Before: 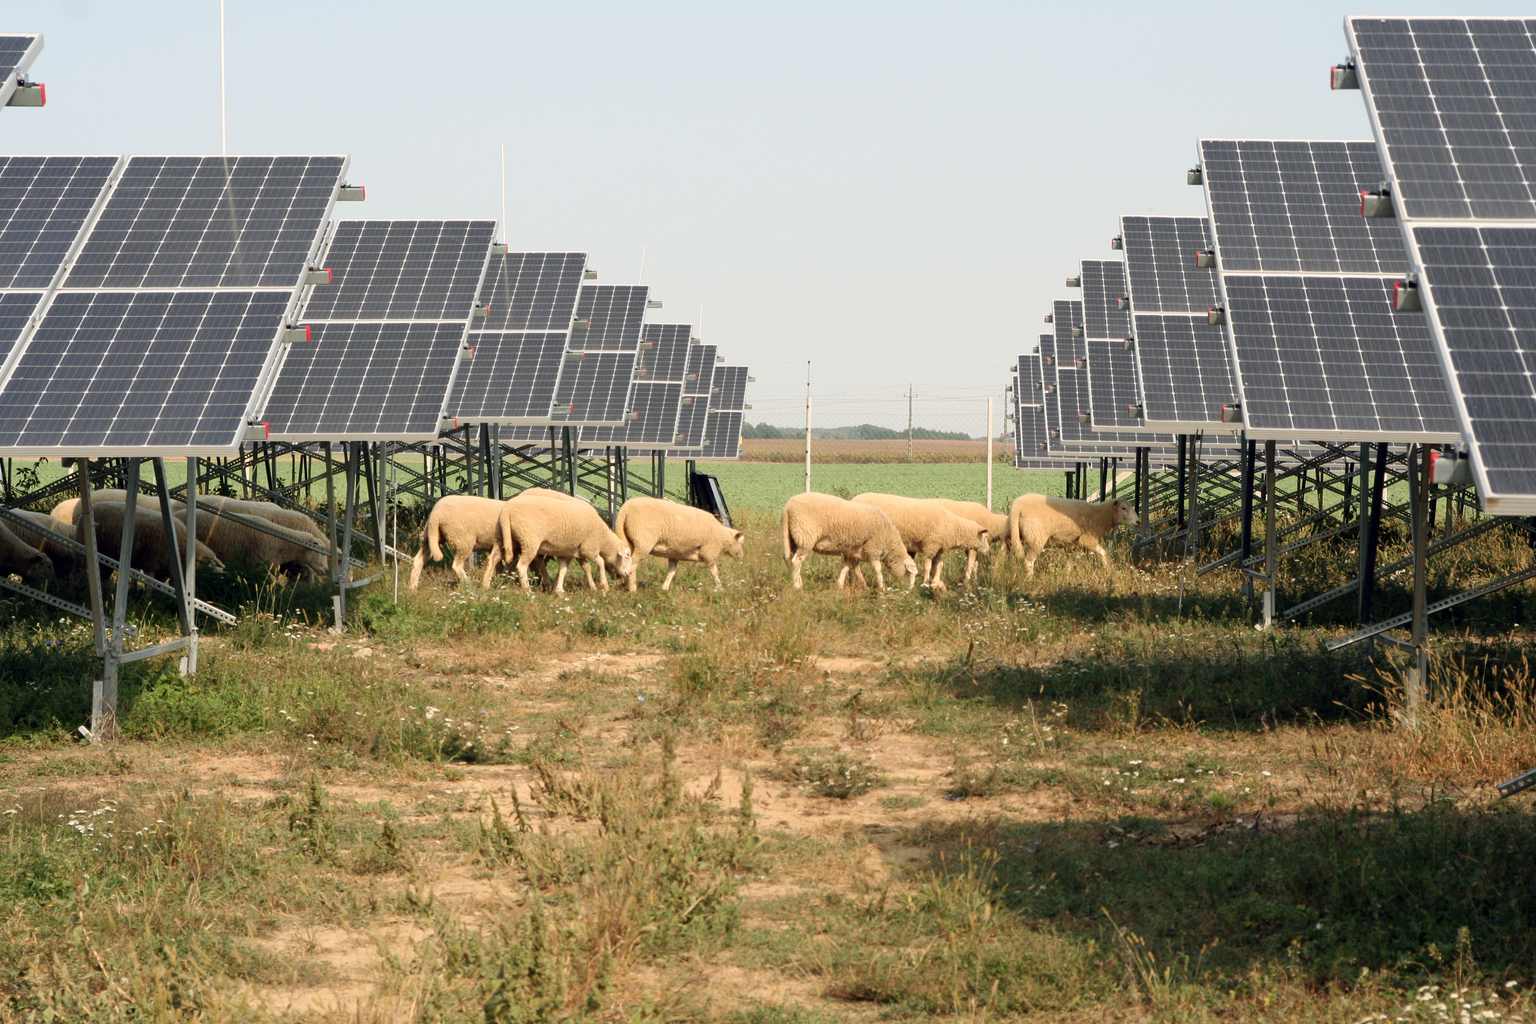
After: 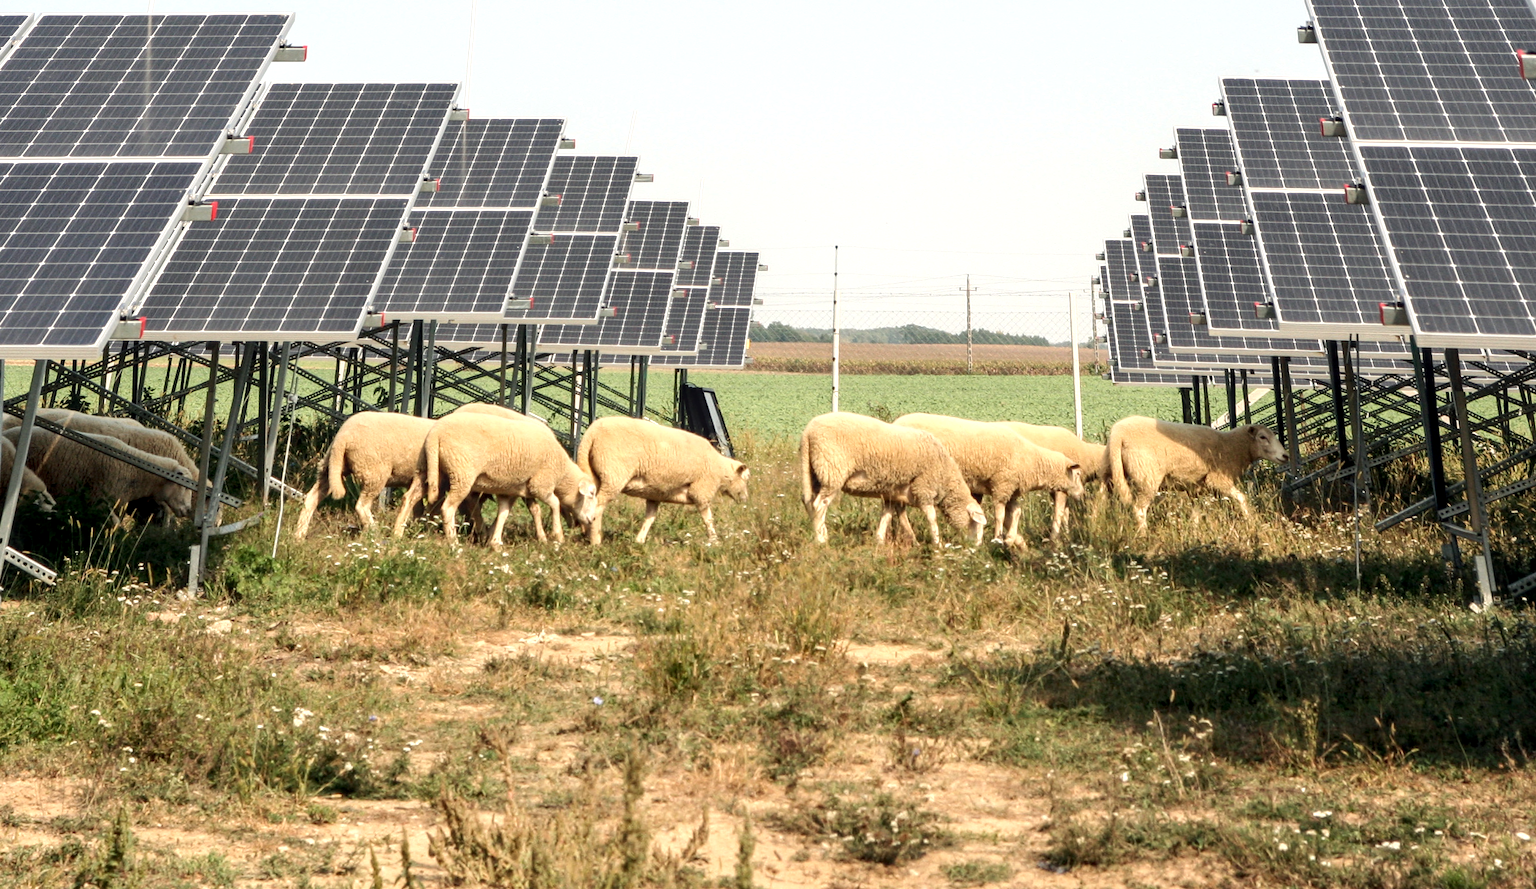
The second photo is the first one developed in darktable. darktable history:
crop: left 3.015%, top 8.969%, right 9.647%, bottom 26.457%
tone equalizer: -8 EV -0.417 EV, -7 EV -0.389 EV, -6 EV -0.333 EV, -5 EV -0.222 EV, -3 EV 0.222 EV, -2 EV 0.333 EV, -1 EV 0.389 EV, +0 EV 0.417 EV, edges refinement/feathering 500, mask exposure compensation -1.57 EV, preserve details no
rotate and perspective: rotation 0.72°, lens shift (vertical) -0.352, lens shift (horizontal) -0.051, crop left 0.152, crop right 0.859, crop top 0.019, crop bottom 0.964
white balance: emerald 1
local contrast: detail 130%
